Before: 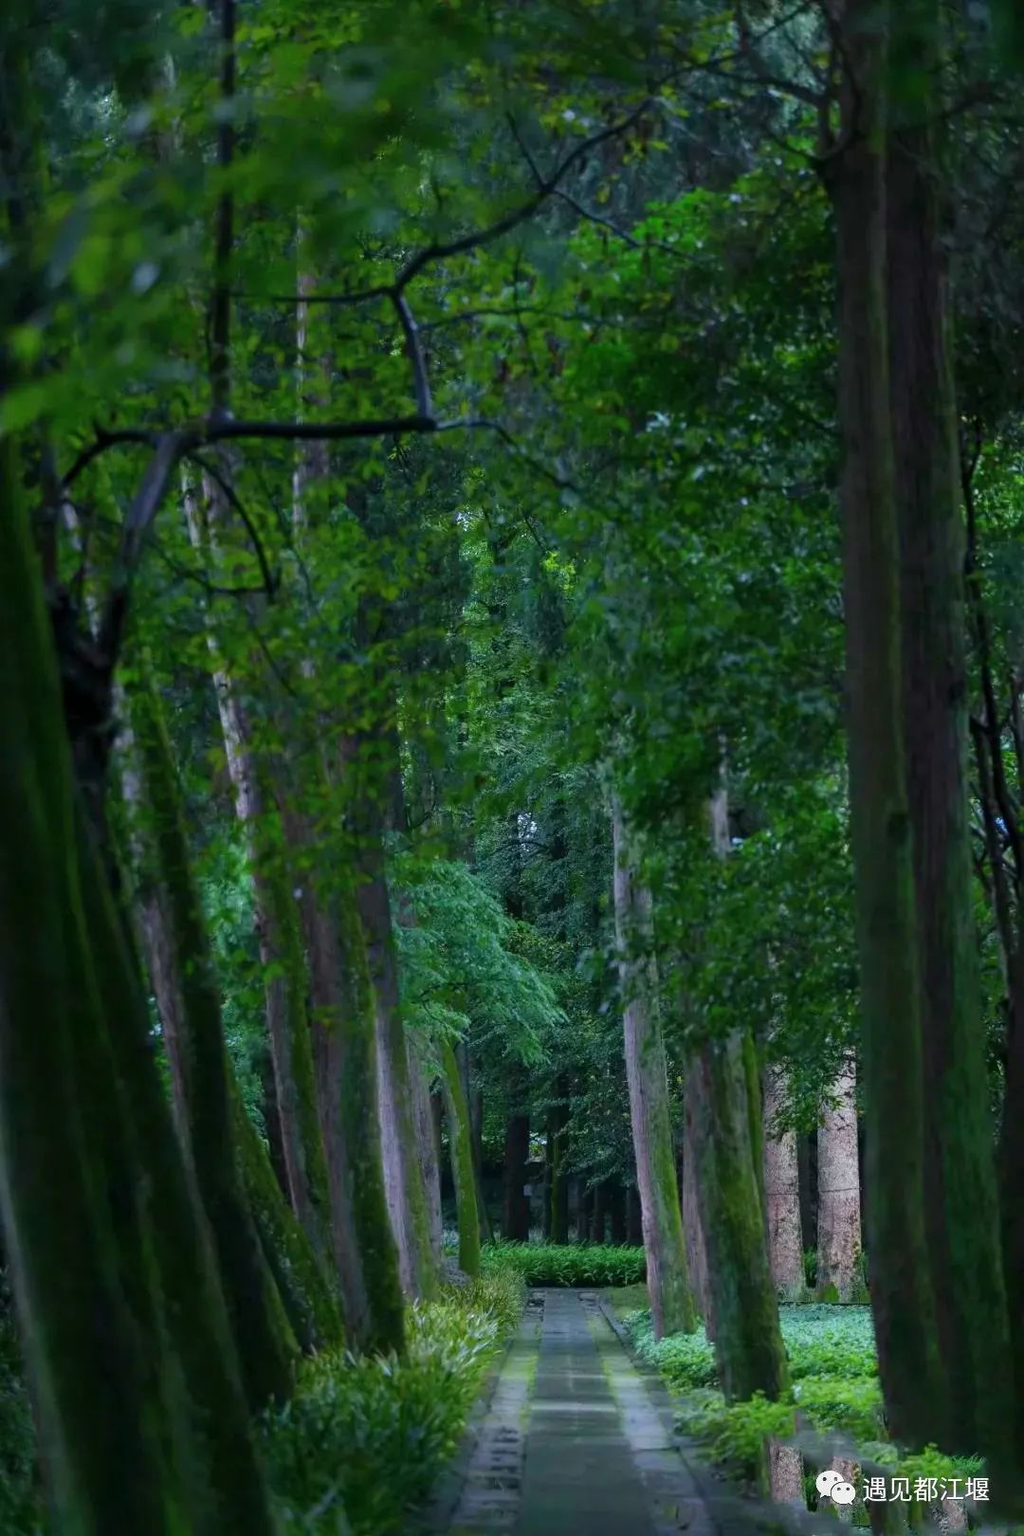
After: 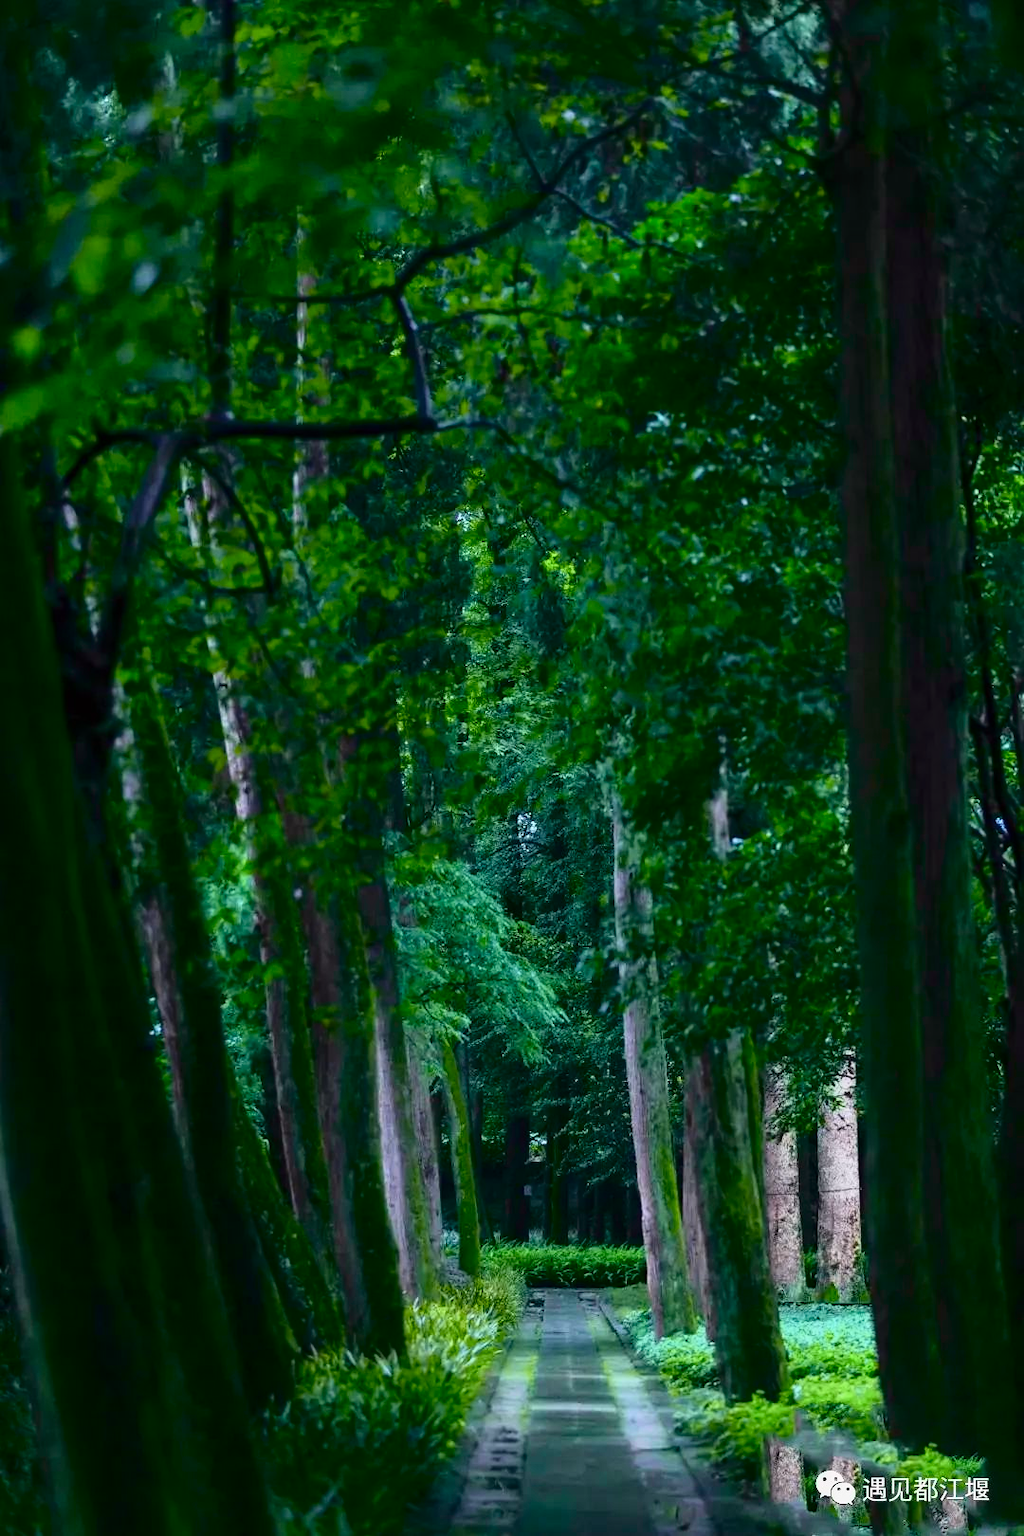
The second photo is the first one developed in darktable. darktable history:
tone curve: curves: ch0 [(0, 0) (0.187, 0.12) (0.392, 0.438) (0.704, 0.86) (0.858, 0.938) (1, 0.981)]; ch1 [(0, 0) (0.402, 0.36) (0.476, 0.456) (0.498, 0.501) (0.518, 0.521) (0.58, 0.598) (0.619, 0.663) (0.692, 0.744) (1, 1)]; ch2 [(0, 0) (0.427, 0.417) (0.483, 0.481) (0.503, 0.503) (0.526, 0.53) (0.563, 0.585) (0.626, 0.703) (0.699, 0.753) (0.997, 0.858)], color space Lab, independent channels, preserve colors none
